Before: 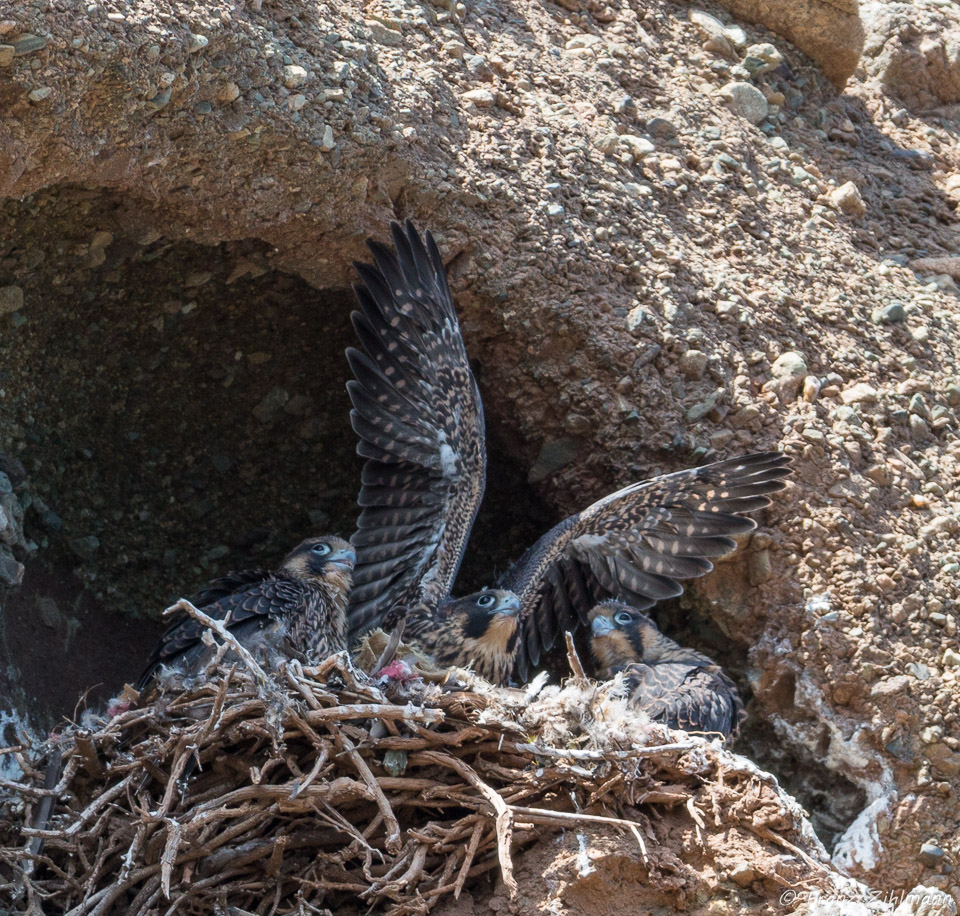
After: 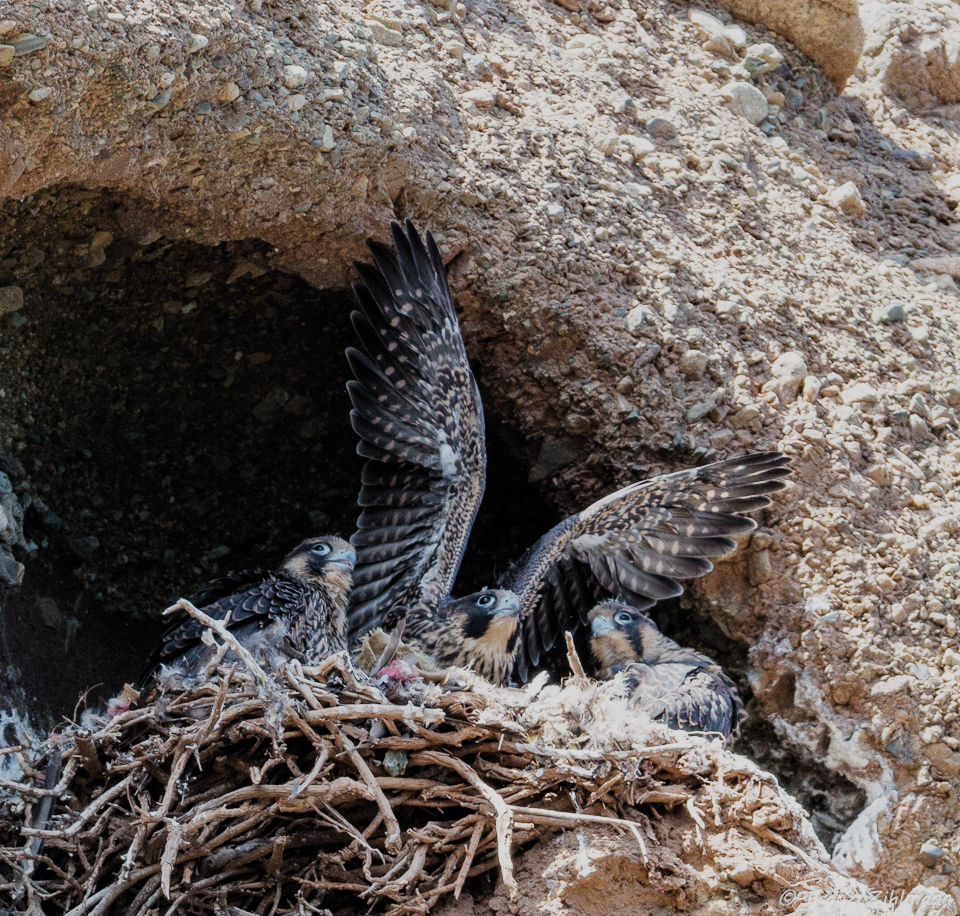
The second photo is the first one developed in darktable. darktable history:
tone equalizer: -8 EV -0.785 EV, -7 EV -0.67 EV, -6 EV -0.604 EV, -5 EV -0.388 EV, -3 EV 0.396 EV, -2 EV 0.6 EV, -1 EV 0.676 EV, +0 EV 0.75 EV
filmic rgb: black relative exposure -7.19 EV, white relative exposure 5.36 EV, threshold 3 EV, hardness 3.03, preserve chrominance no, color science v5 (2021), contrast in shadows safe, contrast in highlights safe, enable highlight reconstruction true
